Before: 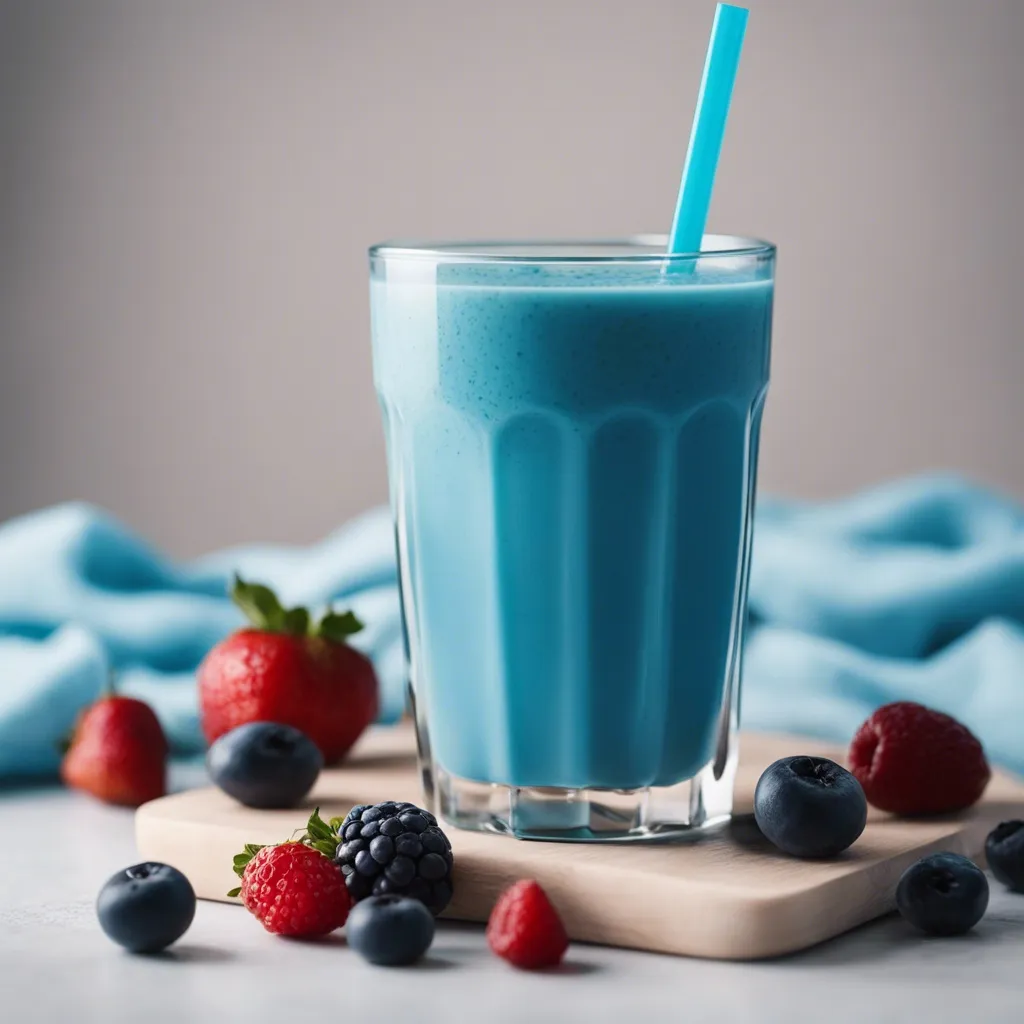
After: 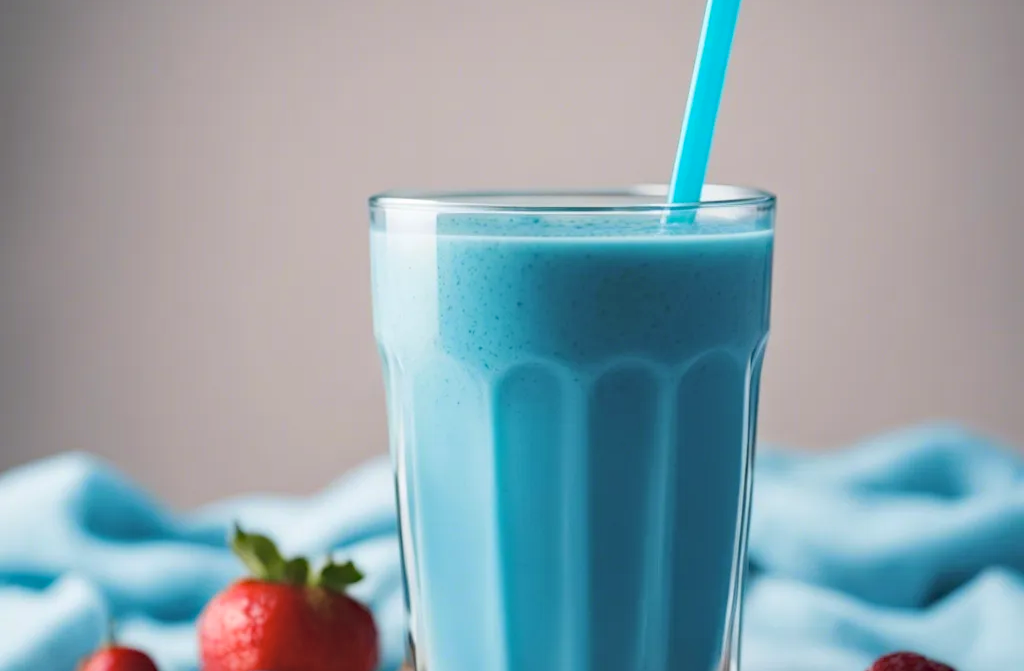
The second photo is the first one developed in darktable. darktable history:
crop and rotate: top 4.897%, bottom 29.502%
haze removal: compatibility mode true, adaptive false
contrast brightness saturation: brightness 0.128
